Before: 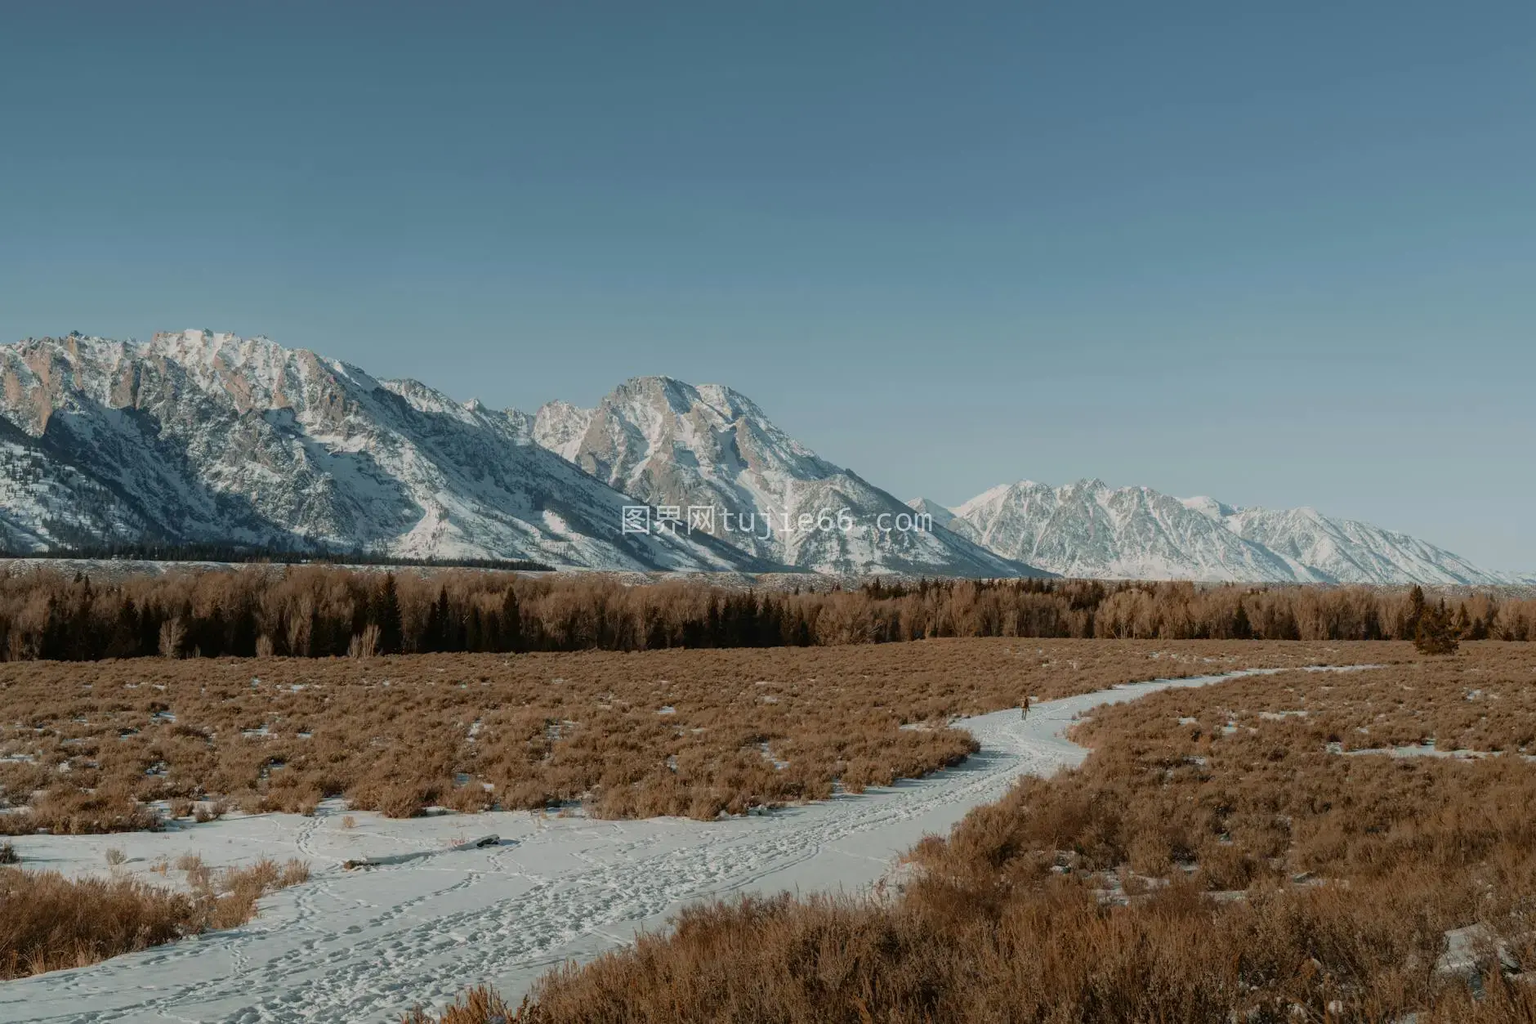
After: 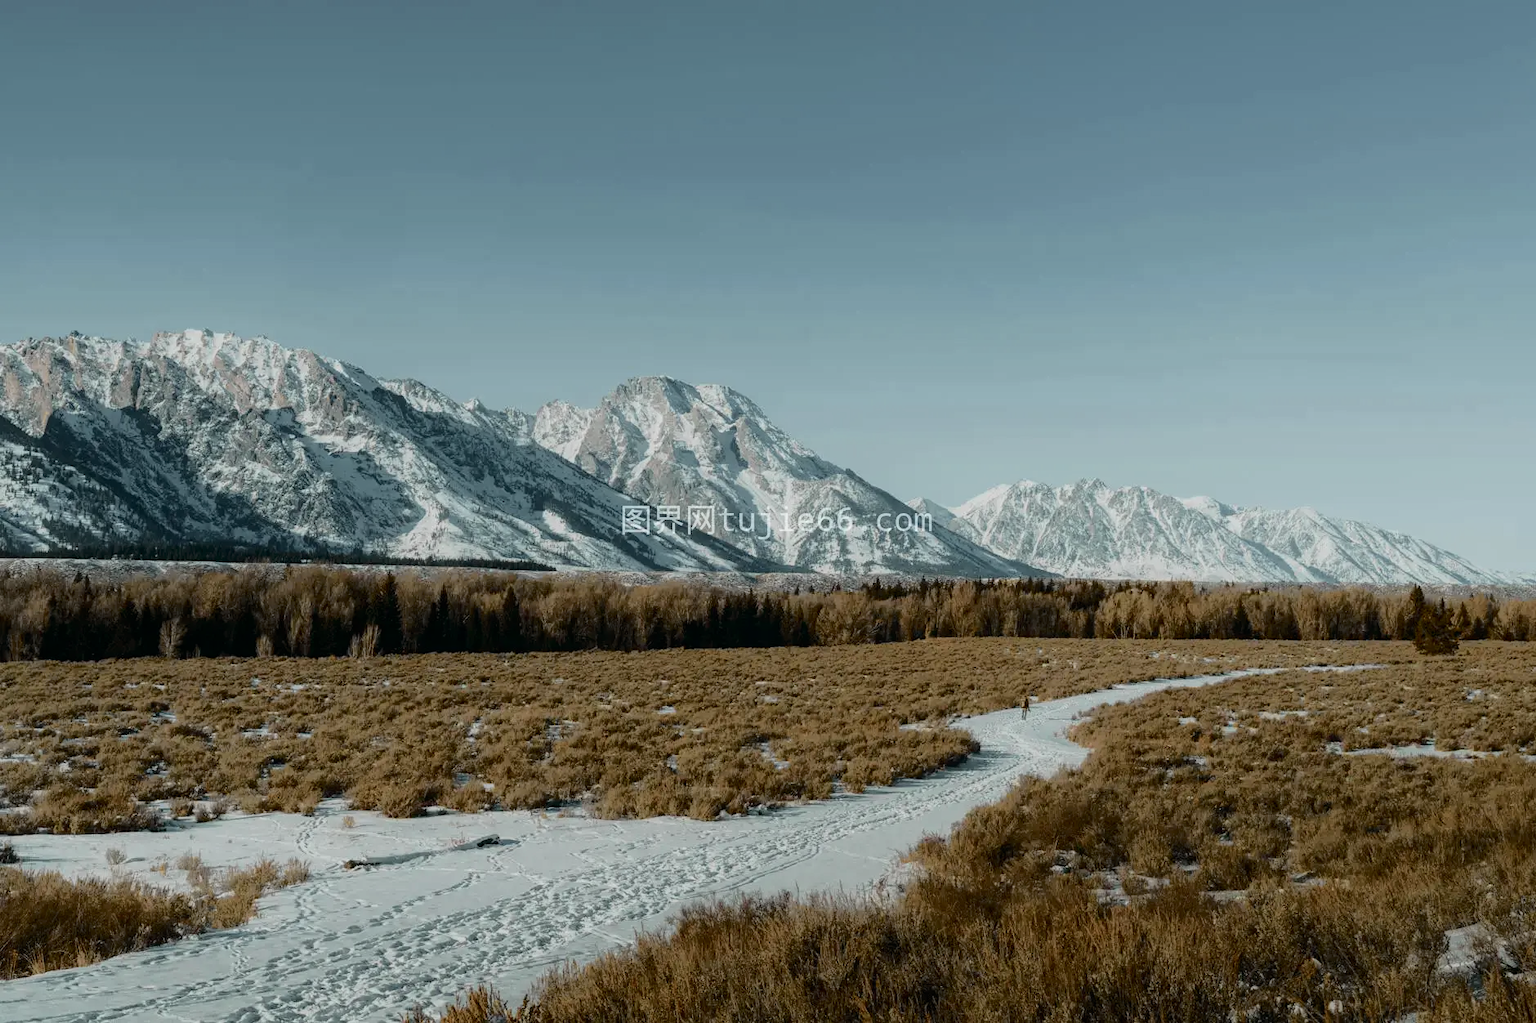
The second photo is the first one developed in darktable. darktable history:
bloom: size 9%, threshold 100%, strength 7%
local contrast: mode bilateral grid, contrast 10, coarseness 25, detail 110%, midtone range 0.2
tone curve: curves: ch0 [(0, 0) (0.081, 0.044) (0.185, 0.13) (0.283, 0.238) (0.416, 0.449) (0.495, 0.524) (0.686, 0.743) (0.826, 0.865) (0.978, 0.988)]; ch1 [(0, 0) (0.147, 0.166) (0.321, 0.362) (0.371, 0.402) (0.423, 0.442) (0.479, 0.472) (0.505, 0.497) (0.521, 0.506) (0.551, 0.537) (0.586, 0.574) (0.625, 0.618) (0.68, 0.681) (1, 1)]; ch2 [(0, 0) (0.346, 0.362) (0.404, 0.427) (0.502, 0.495) (0.531, 0.513) (0.547, 0.533) (0.582, 0.596) (0.629, 0.631) (0.717, 0.678) (1, 1)], color space Lab, independent channels, preserve colors none
